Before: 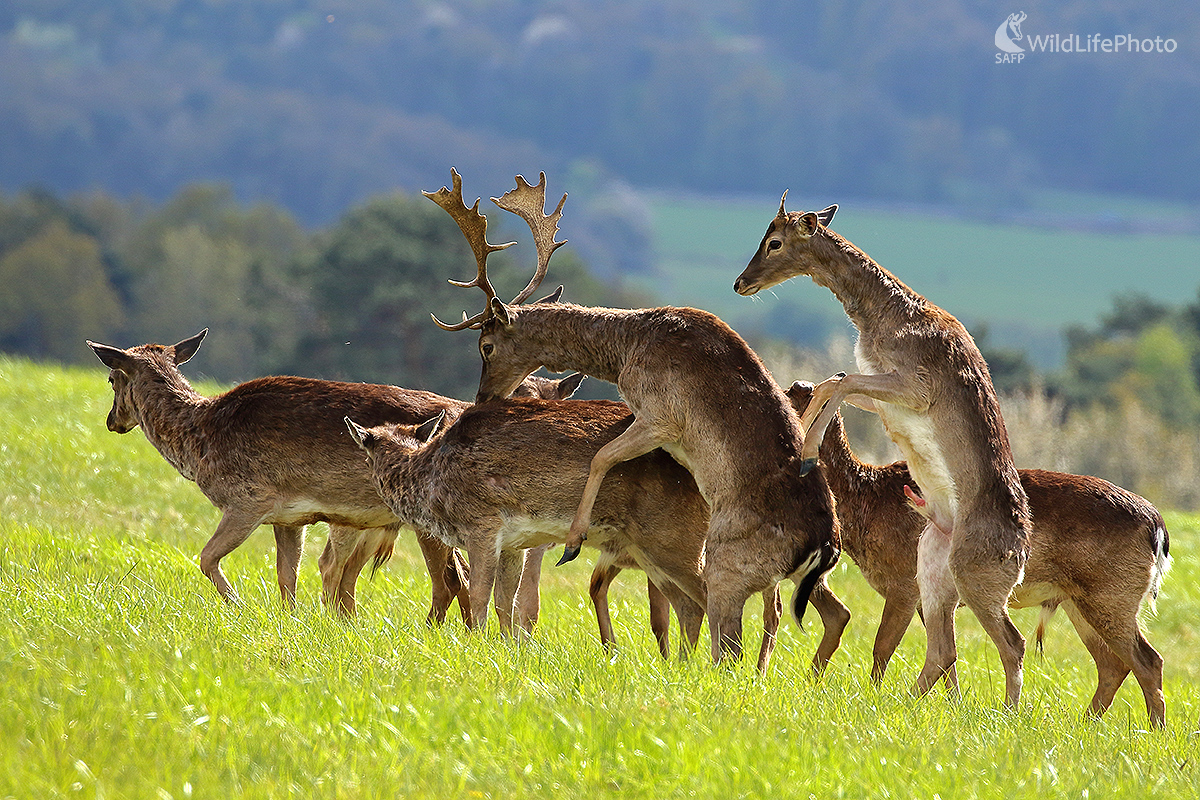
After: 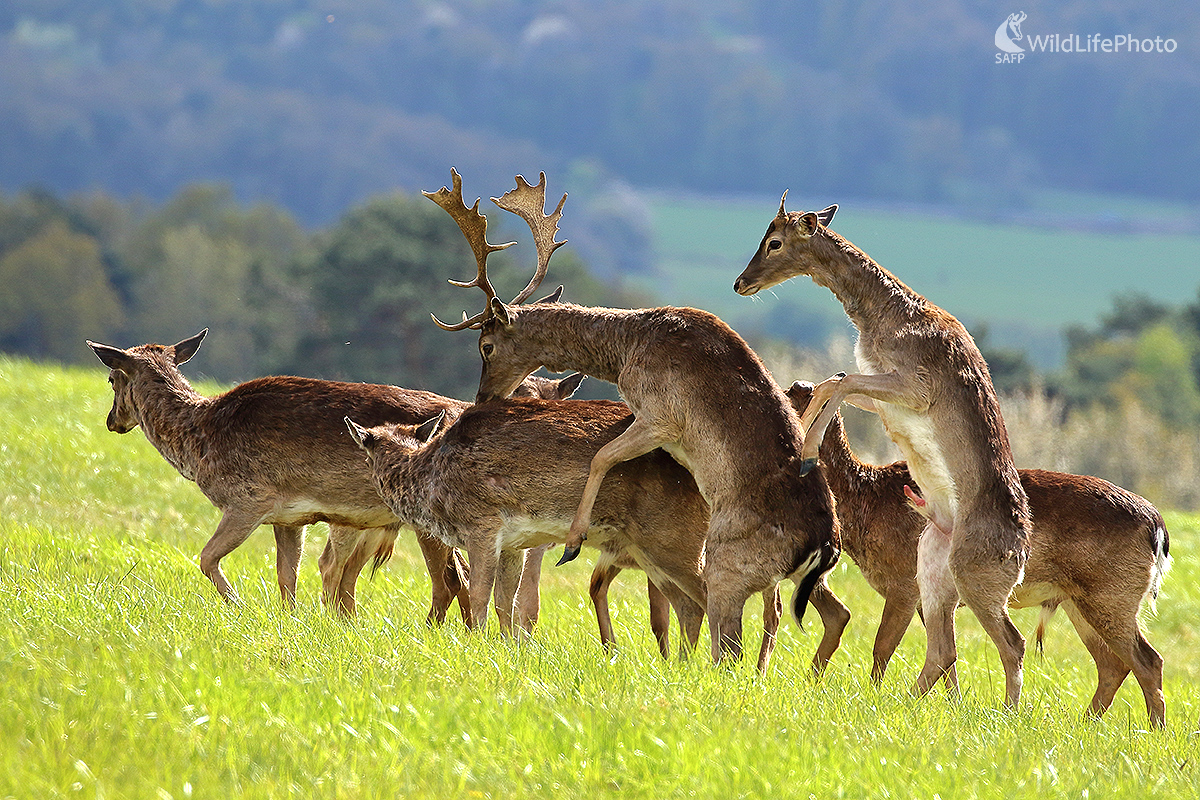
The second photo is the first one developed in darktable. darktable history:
color calibration: illuminant same as pipeline (D50), adaptation none (bypass), gamut compression 1.72
exposure: exposure 0.2 EV, compensate highlight preservation false
